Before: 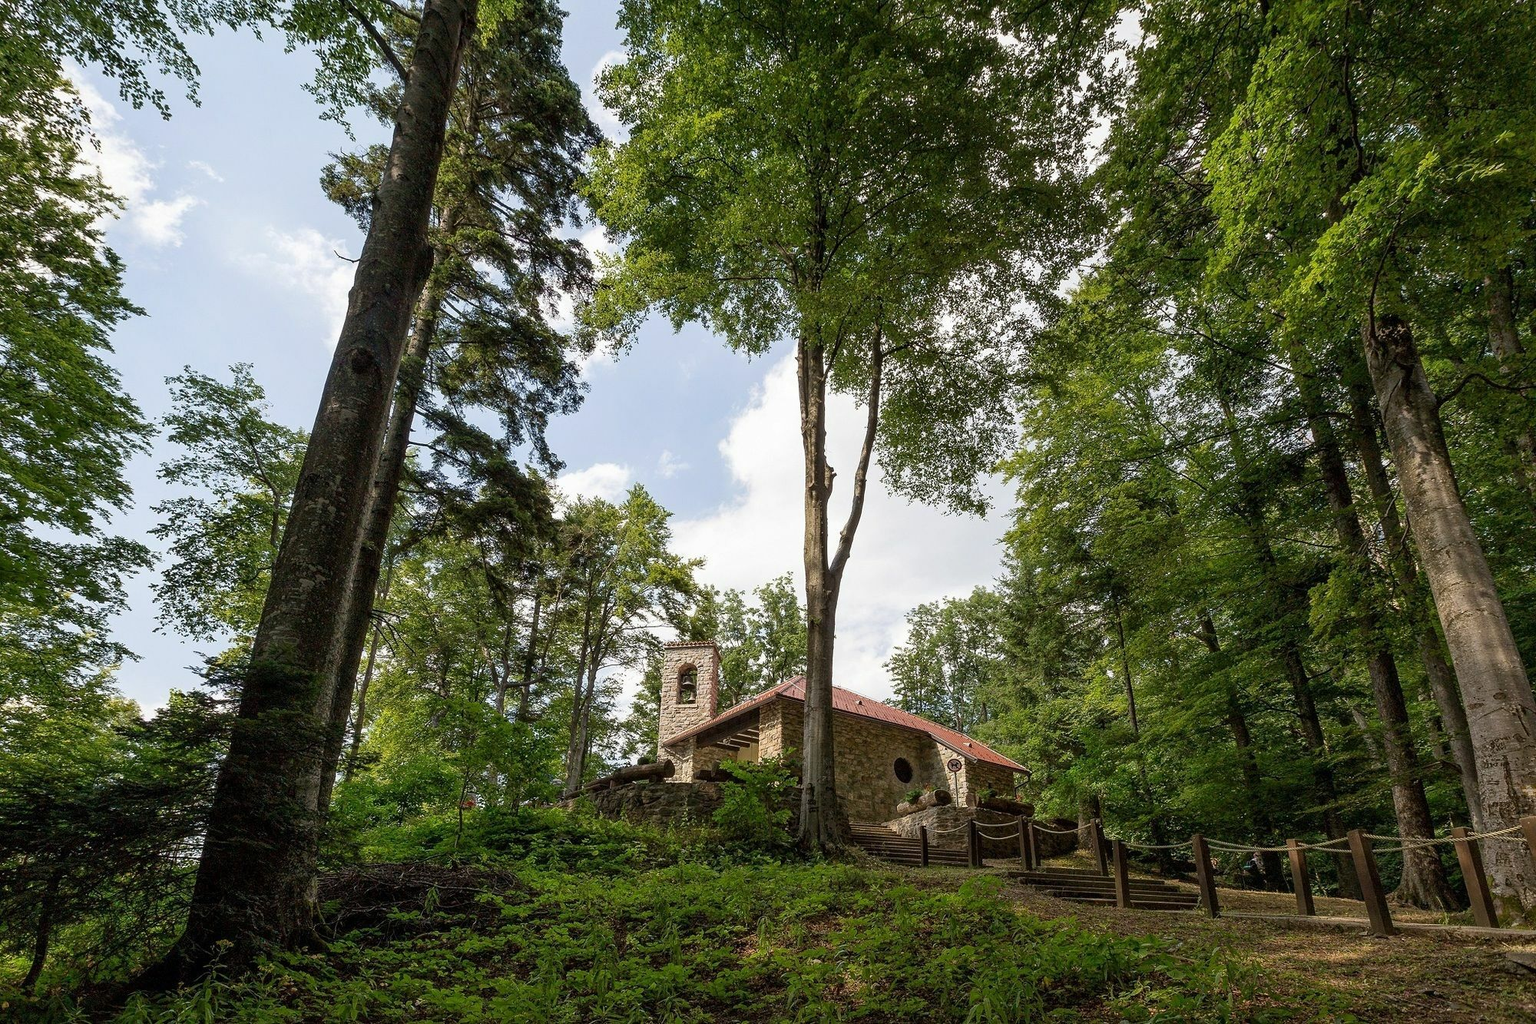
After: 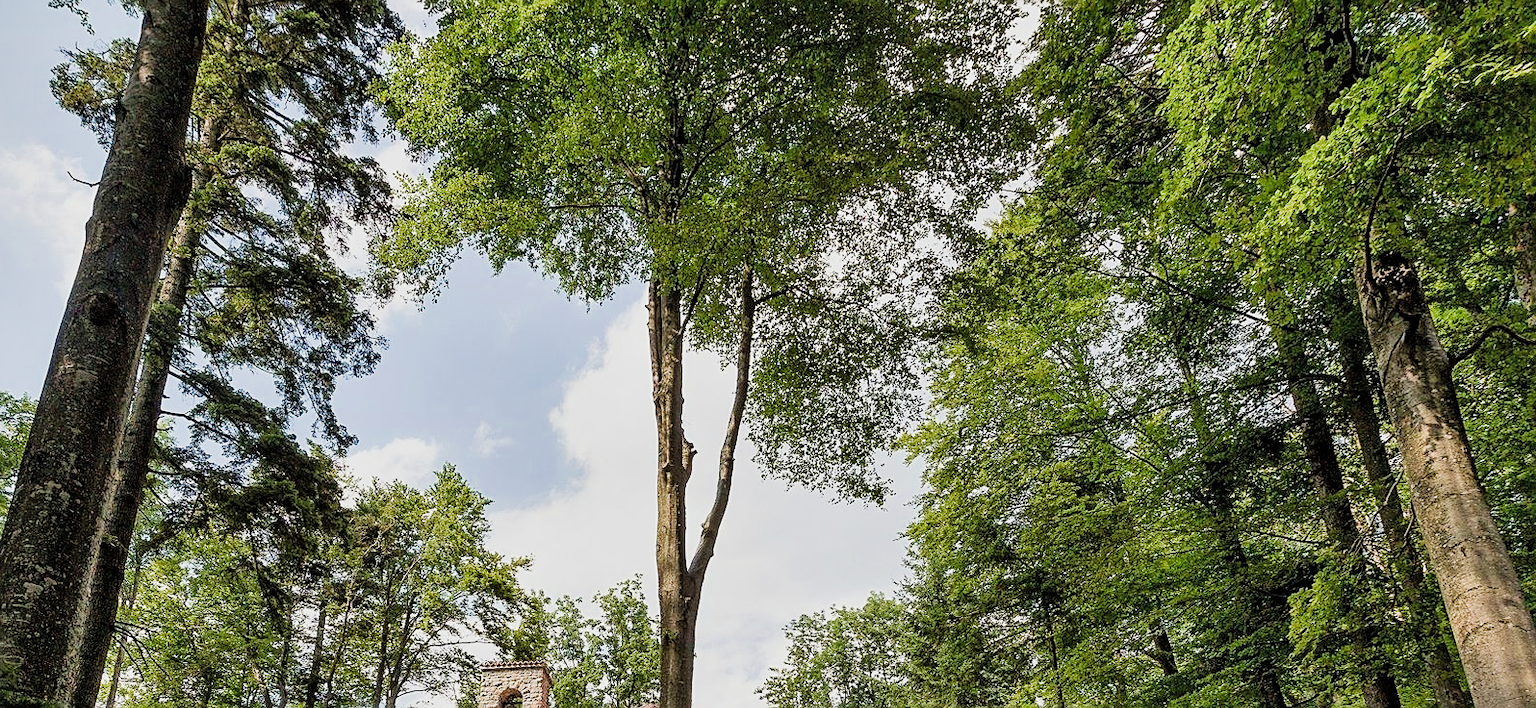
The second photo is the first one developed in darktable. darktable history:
velvia: strength 8.69%
color balance rgb: linear chroma grading › global chroma 8.057%, perceptual saturation grading › global saturation 0.055%, global vibrance 20%
crop: left 18.27%, top 11.113%, right 1.887%, bottom 33.635%
exposure: black level correction 0, exposure 0.69 EV, compensate exposure bias true, compensate highlight preservation false
contrast equalizer: y [[0.528, 0.548, 0.563, 0.562, 0.546, 0.526], [0.55 ×6], [0 ×6], [0 ×6], [0 ×6]], mix 0.151
sharpen: on, module defaults
filmic rgb: black relative exposure -7.65 EV, white relative exposure 4.56 EV, hardness 3.61, add noise in highlights 0.002, color science v3 (2019), use custom middle-gray values true, contrast in highlights soft
shadows and highlights: low approximation 0.01, soften with gaussian
